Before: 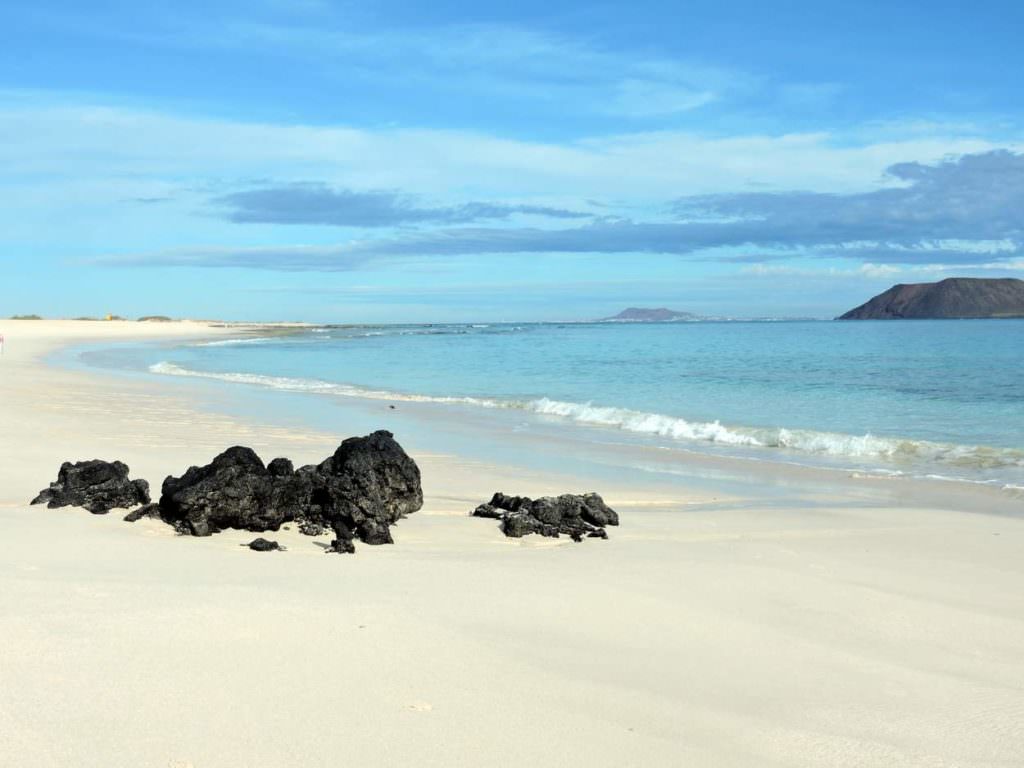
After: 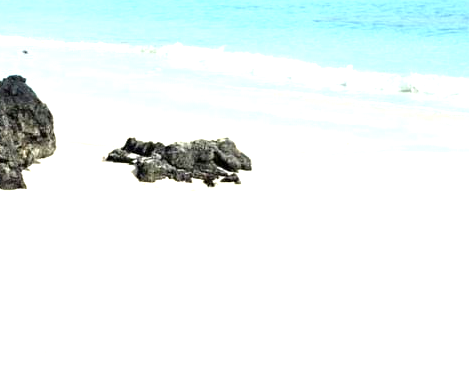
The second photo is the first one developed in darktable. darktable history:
crop: left 35.927%, top 46.285%, right 18.181%, bottom 5.88%
exposure: exposure 1.134 EV, compensate highlight preservation false
